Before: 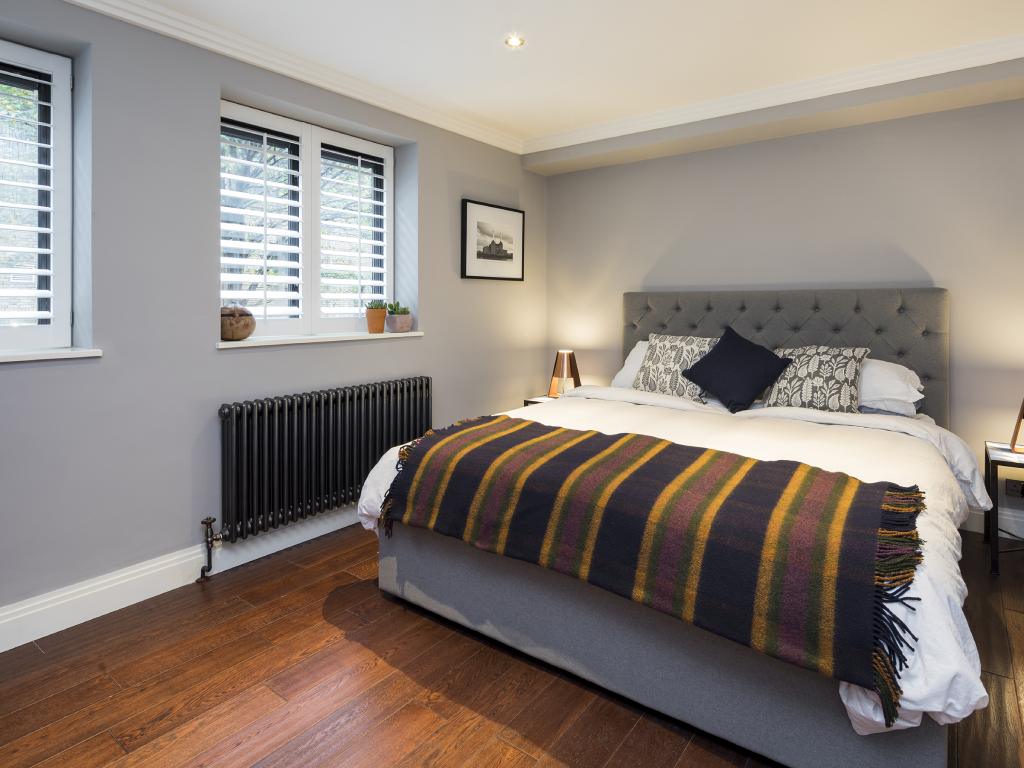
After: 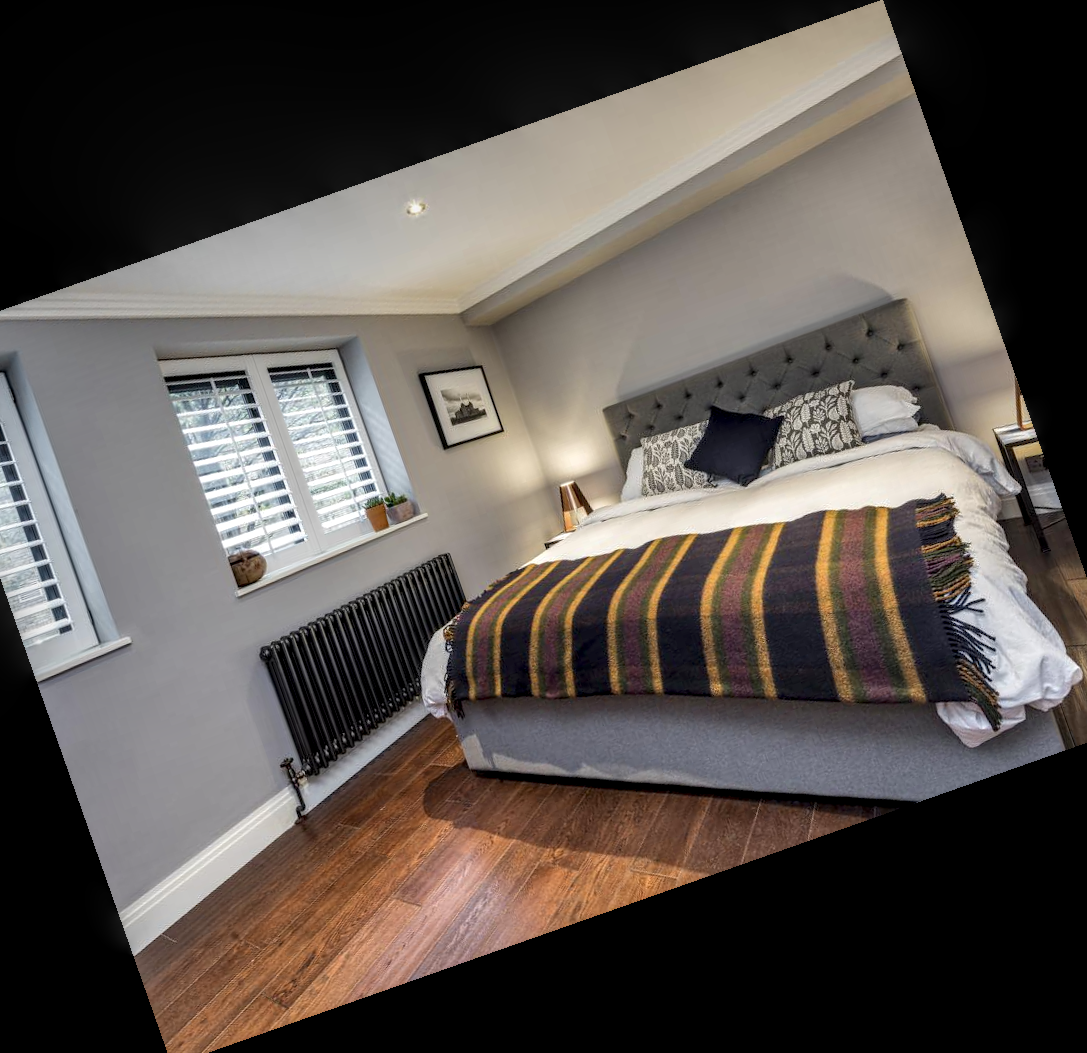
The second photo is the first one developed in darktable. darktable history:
local contrast: highlights 0%, shadows 0%, detail 182%
crop and rotate: angle 19.43°, left 6.812%, right 4.125%, bottom 1.087%
tone equalizer: -8 EV 0.25 EV, -7 EV 0.417 EV, -6 EV 0.417 EV, -5 EV 0.25 EV, -3 EV -0.25 EV, -2 EV -0.417 EV, -1 EV -0.417 EV, +0 EV -0.25 EV, edges refinement/feathering 500, mask exposure compensation -1.57 EV, preserve details guided filter
